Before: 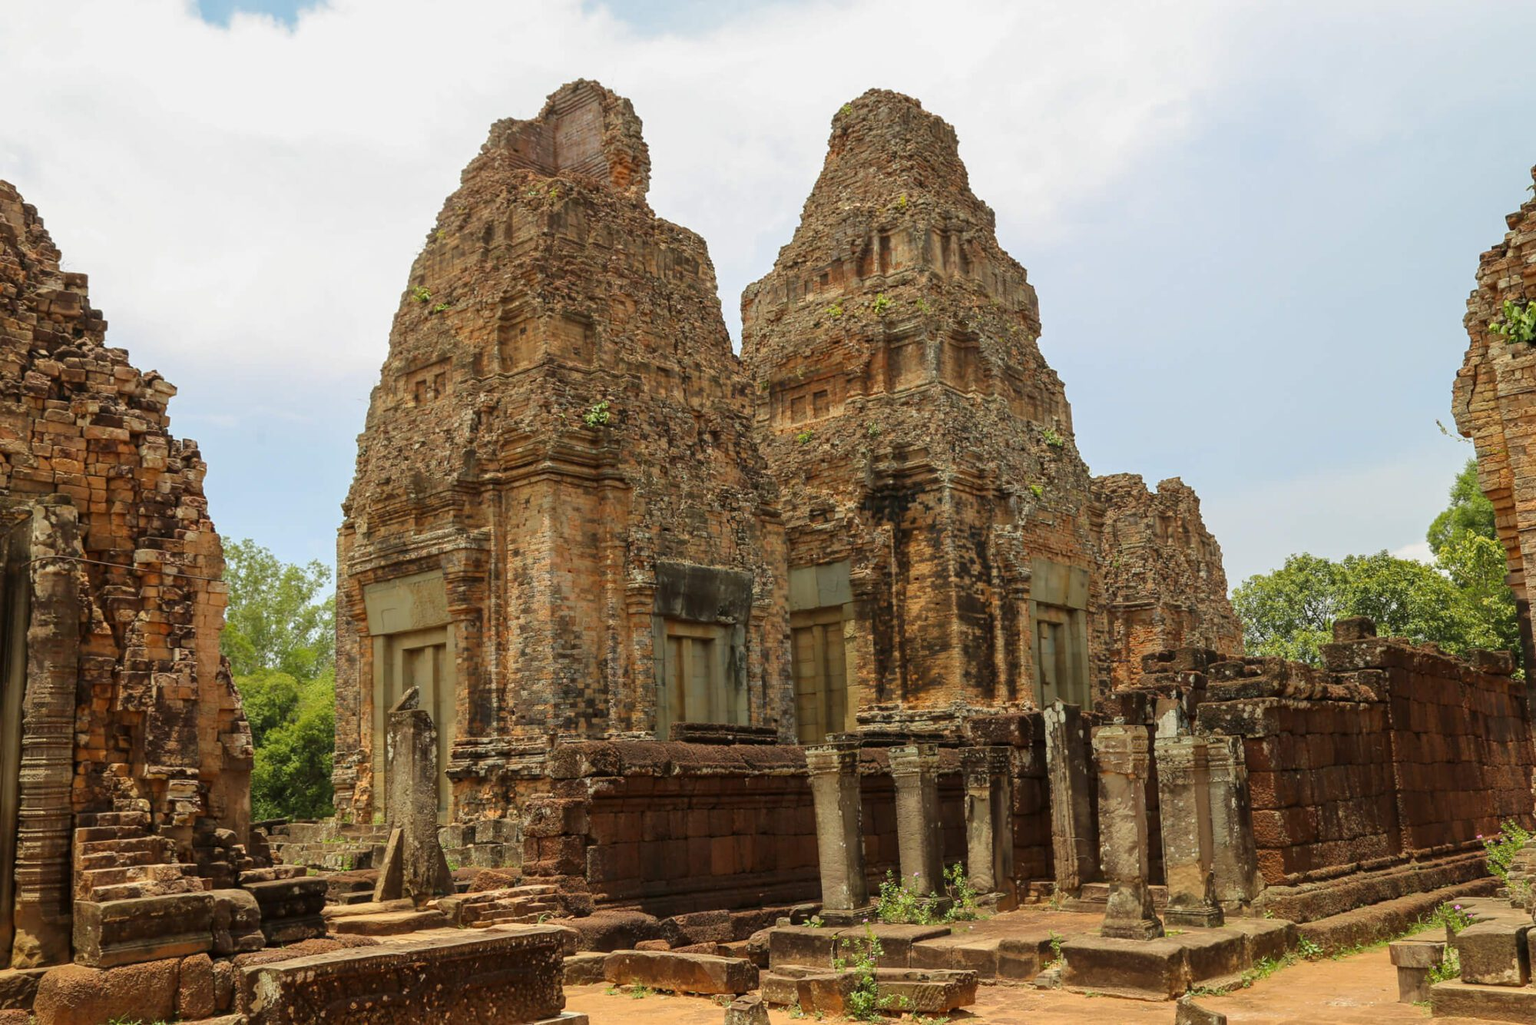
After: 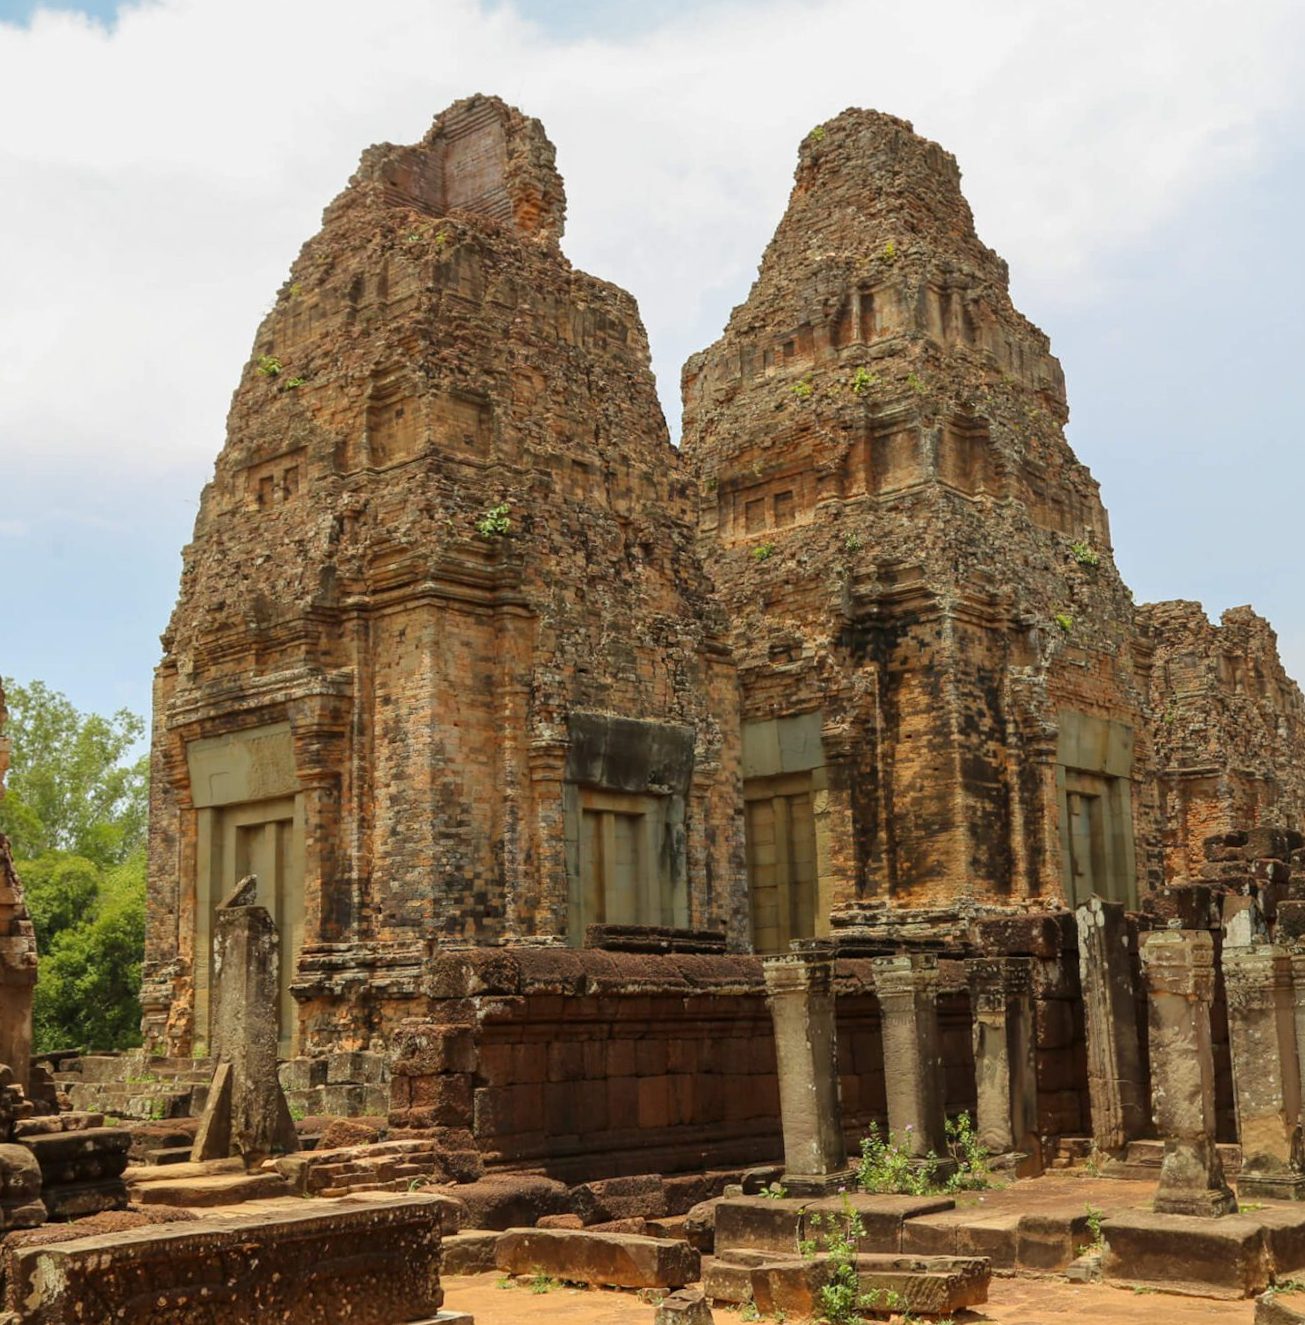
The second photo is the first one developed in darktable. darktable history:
rotate and perspective: rotation 0.226°, lens shift (vertical) -0.042, crop left 0.023, crop right 0.982, crop top 0.006, crop bottom 0.994
crop and rotate: left 13.342%, right 19.991%
